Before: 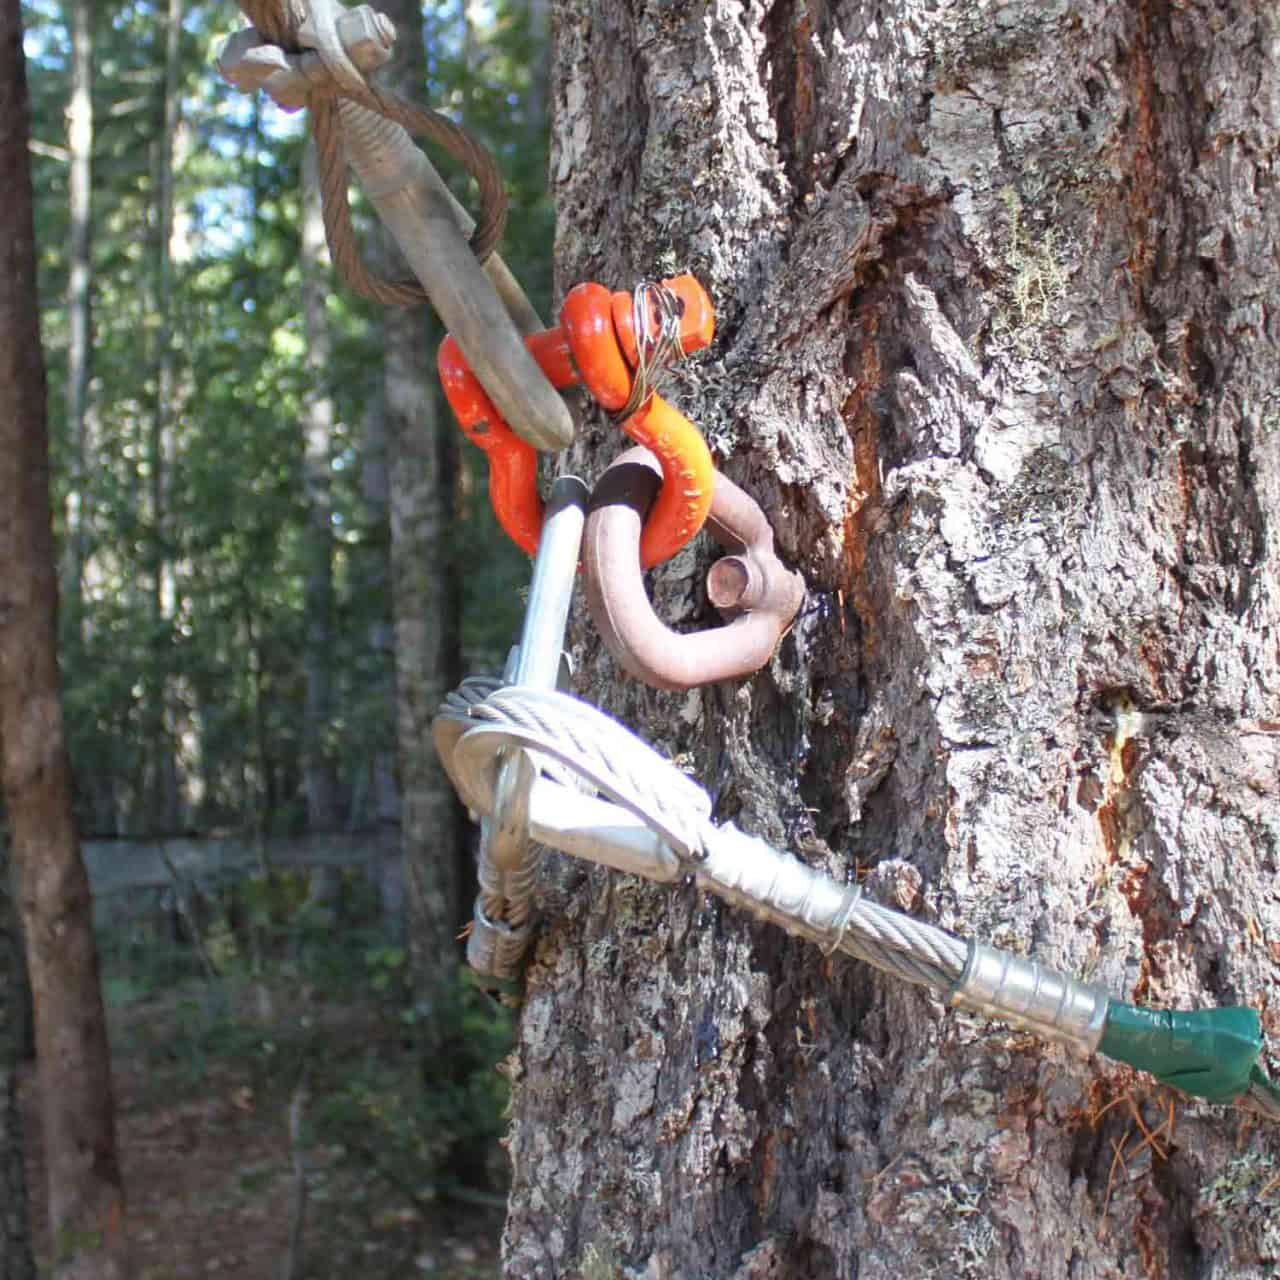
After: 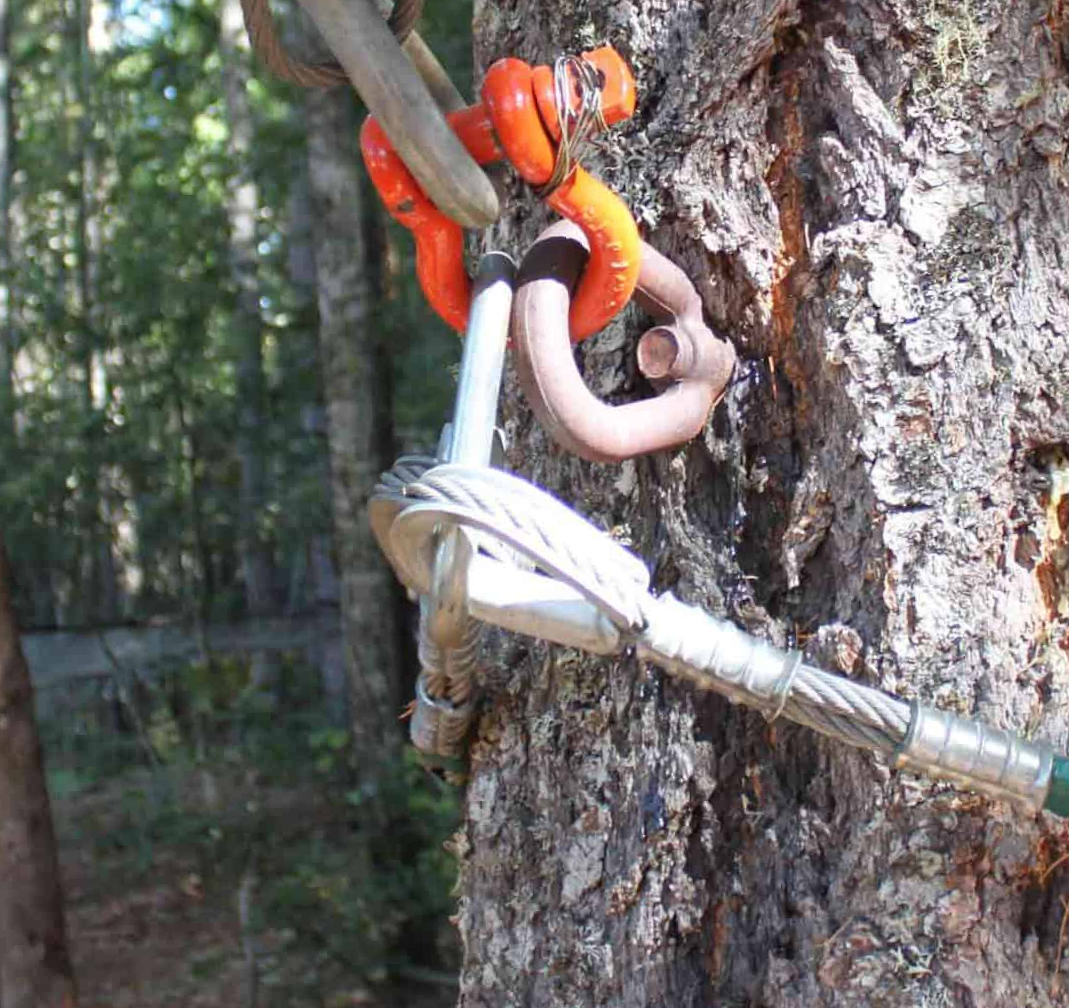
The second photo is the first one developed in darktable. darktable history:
rotate and perspective: rotation -2°, crop left 0.022, crop right 0.978, crop top 0.049, crop bottom 0.951
crop and rotate: left 4.842%, top 15.51%, right 10.668%
contrast brightness saturation: contrast 0.05
